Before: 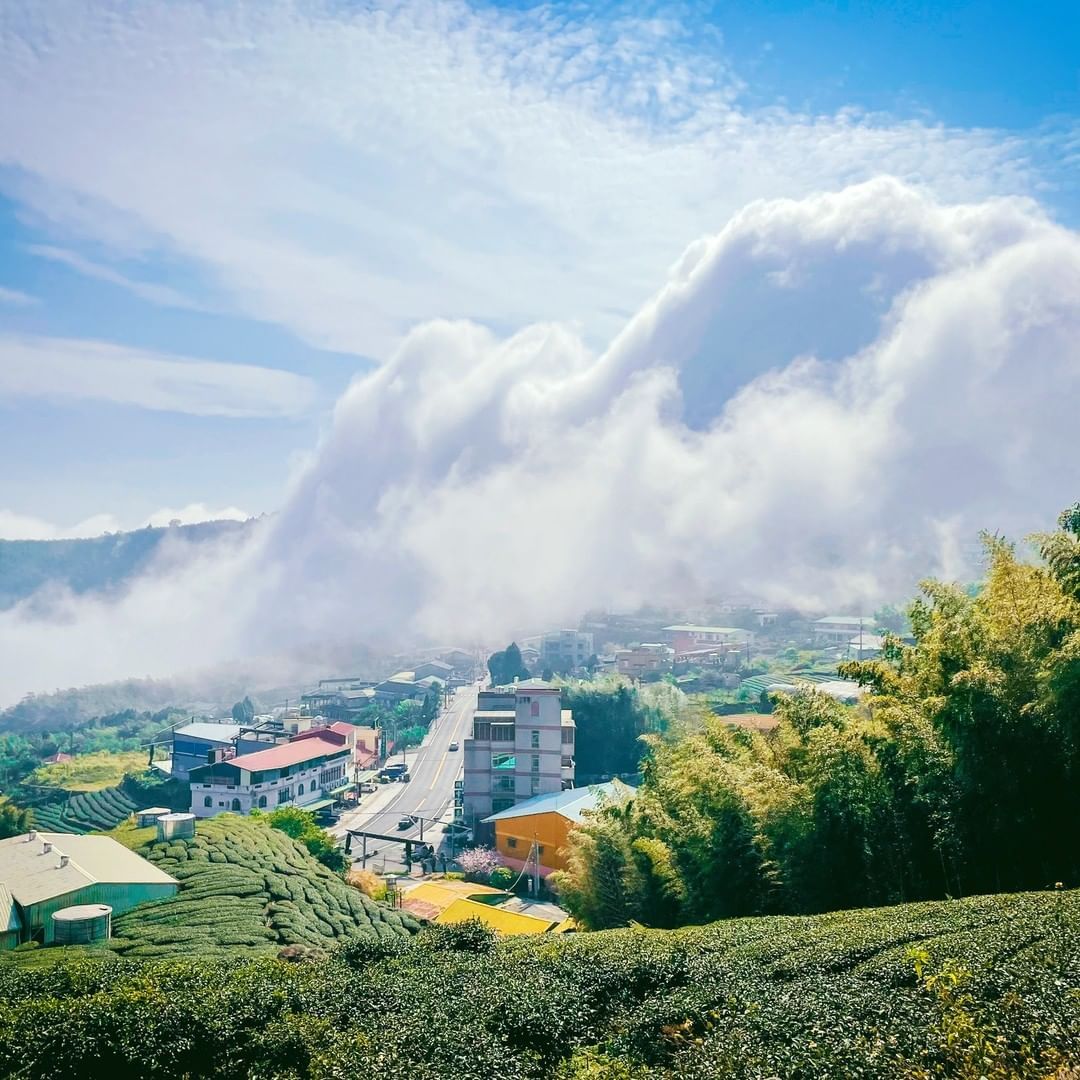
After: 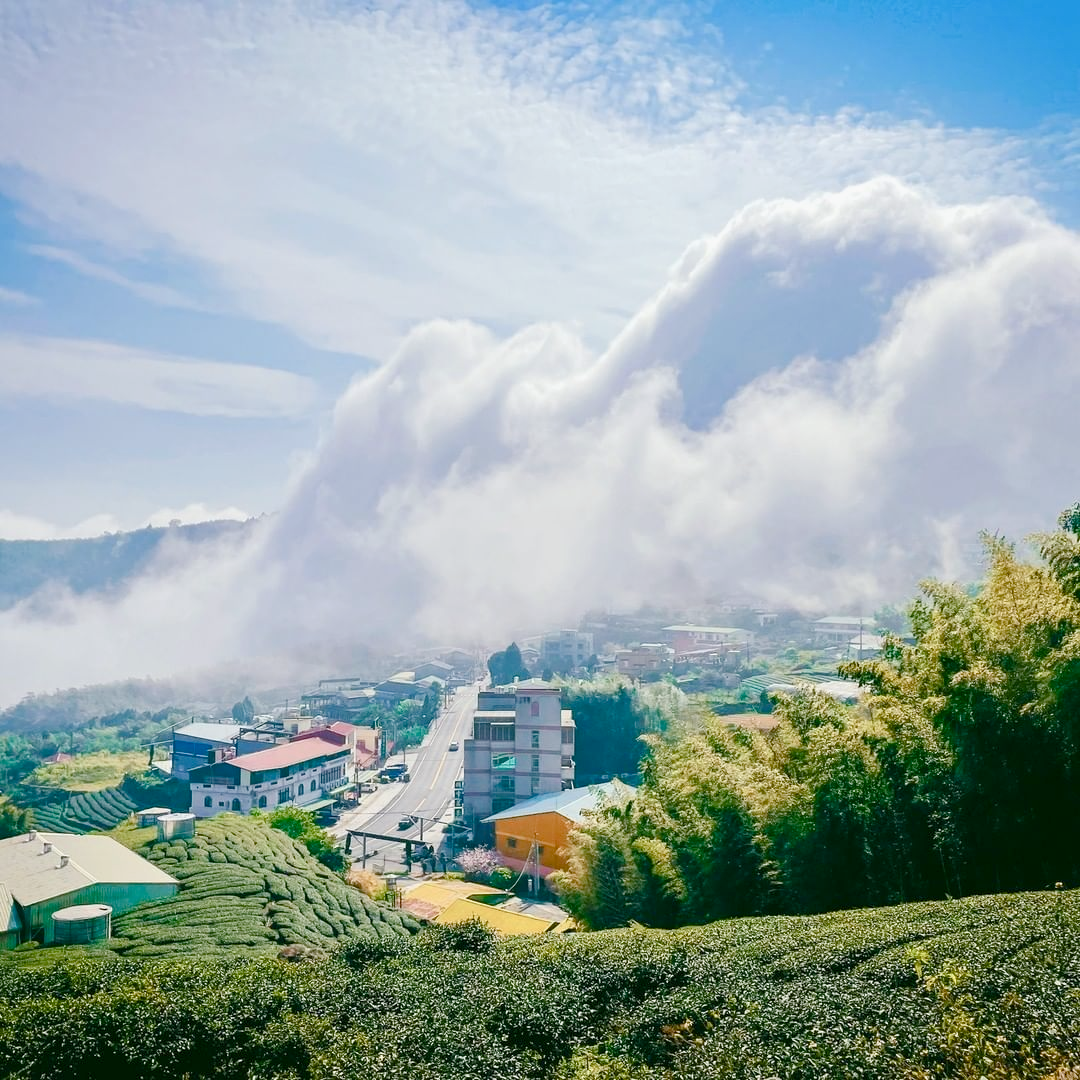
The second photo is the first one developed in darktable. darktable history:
tone equalizer: on, module defaults
color balance rgb: shadows lift › chroma 1%, shadows lift › hue 113°, highlights gain › chroma 0.2%, highlights gain › hue 333°, perceptual saturation grading › global saturation 20%, perceptual saturation grading › highlights -50%, perceptual saturation grading › shadows 25%, contrast -10%
levels: levels [0.016, 0.484, 0.953]
